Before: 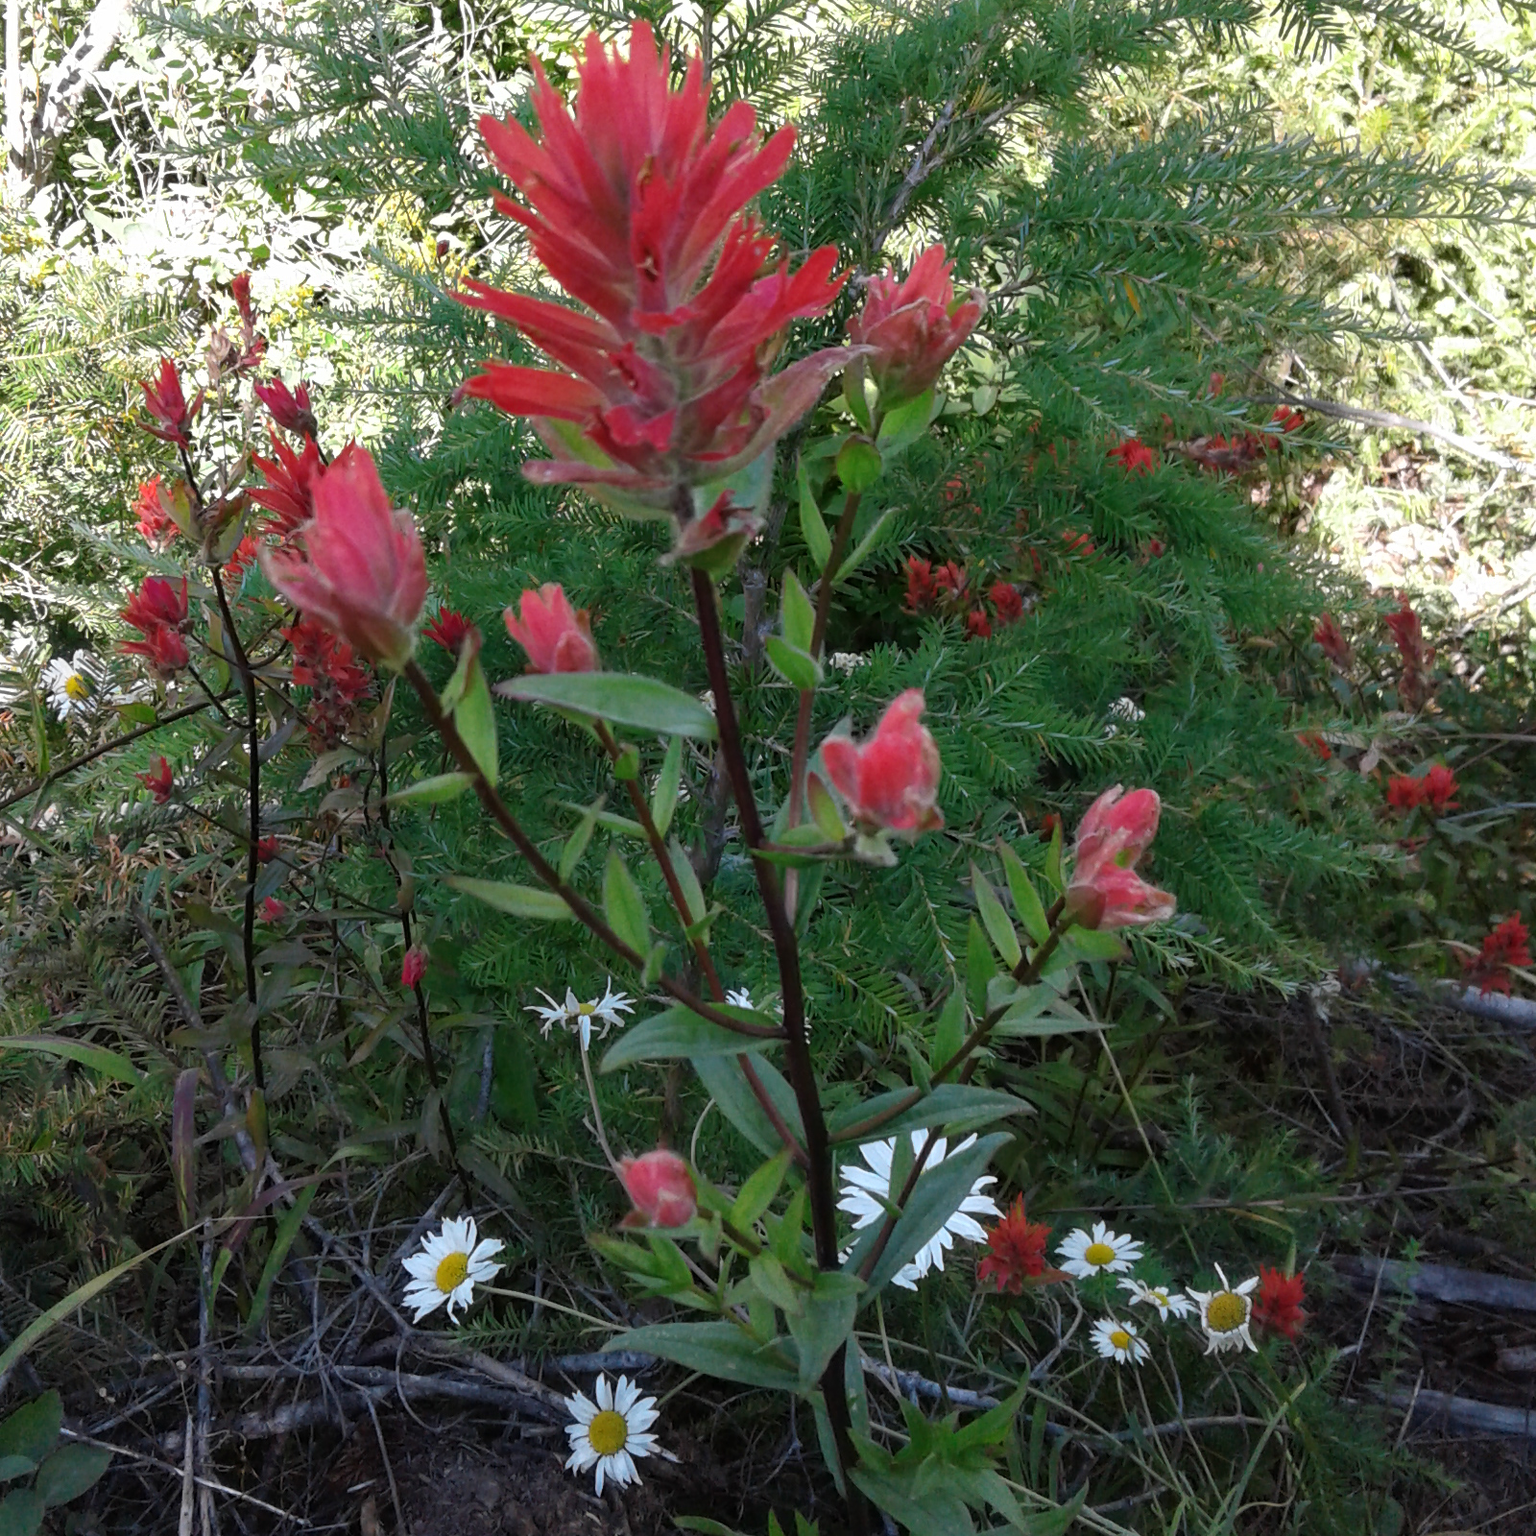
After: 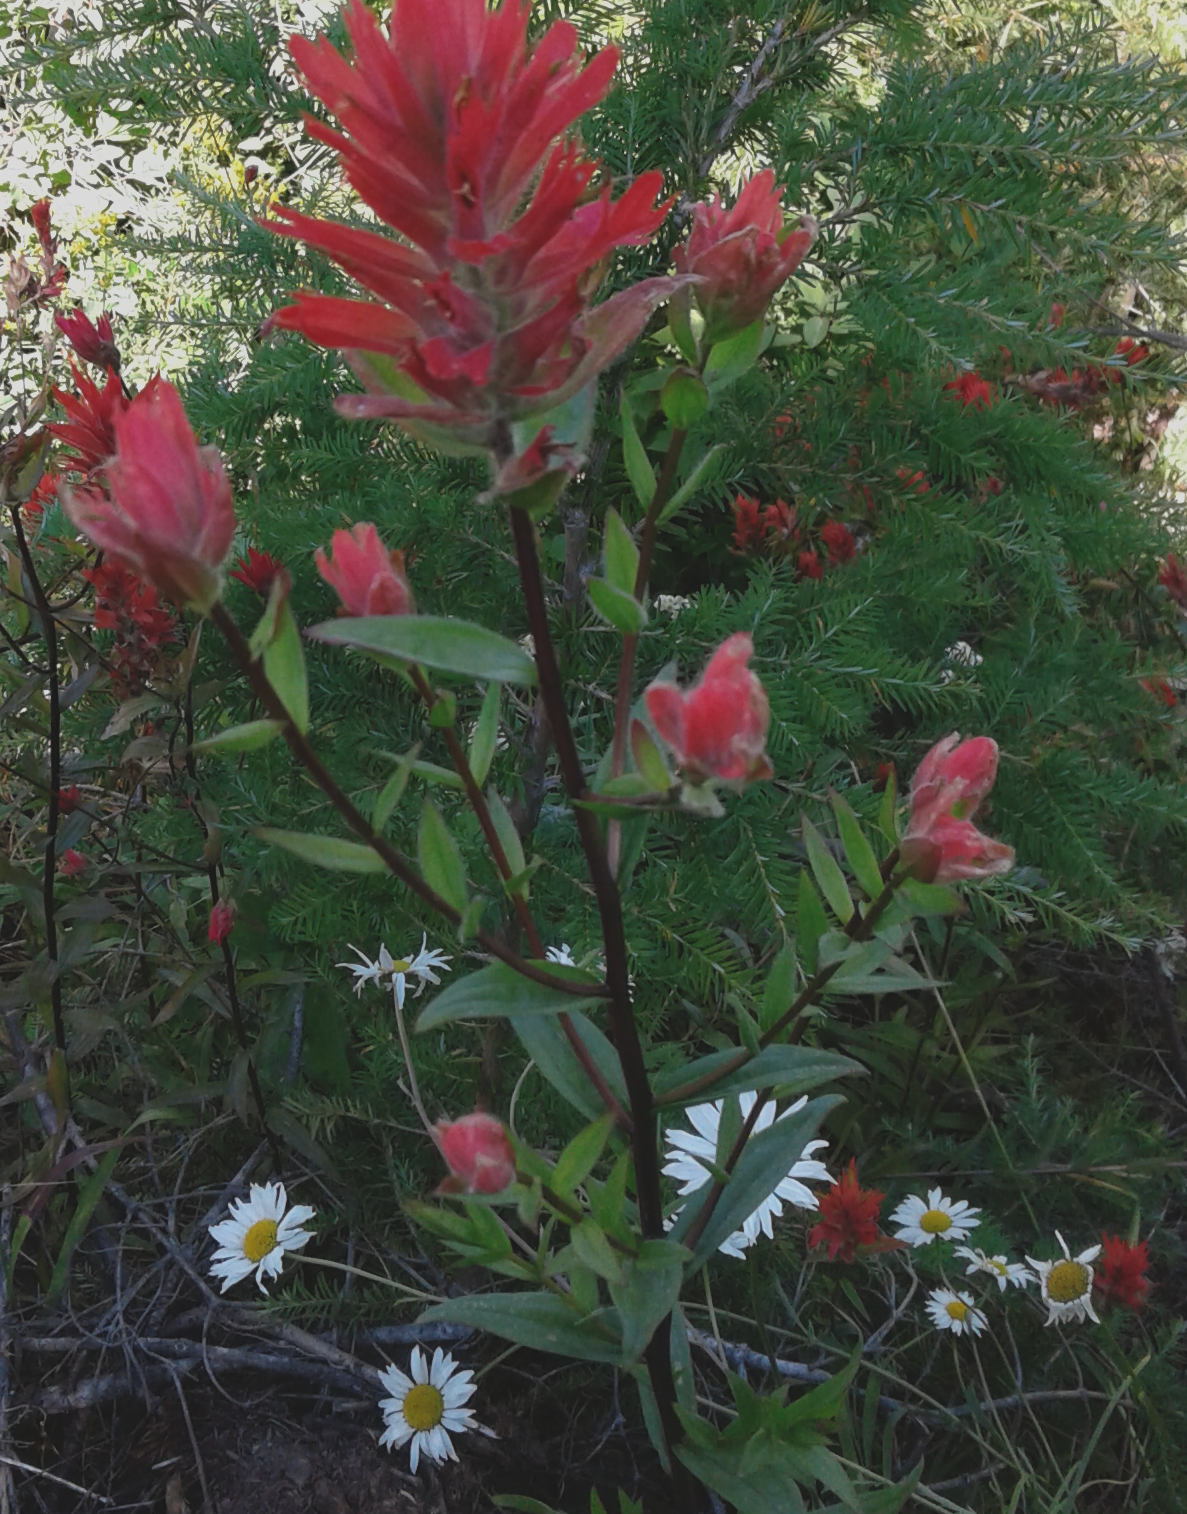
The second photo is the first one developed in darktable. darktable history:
crop and rotate: left 13.195%, top 5.349%, right 12.584%
exposure: black level correction -0.015, exposure -0.501 EV, compensate highlight preservation false
